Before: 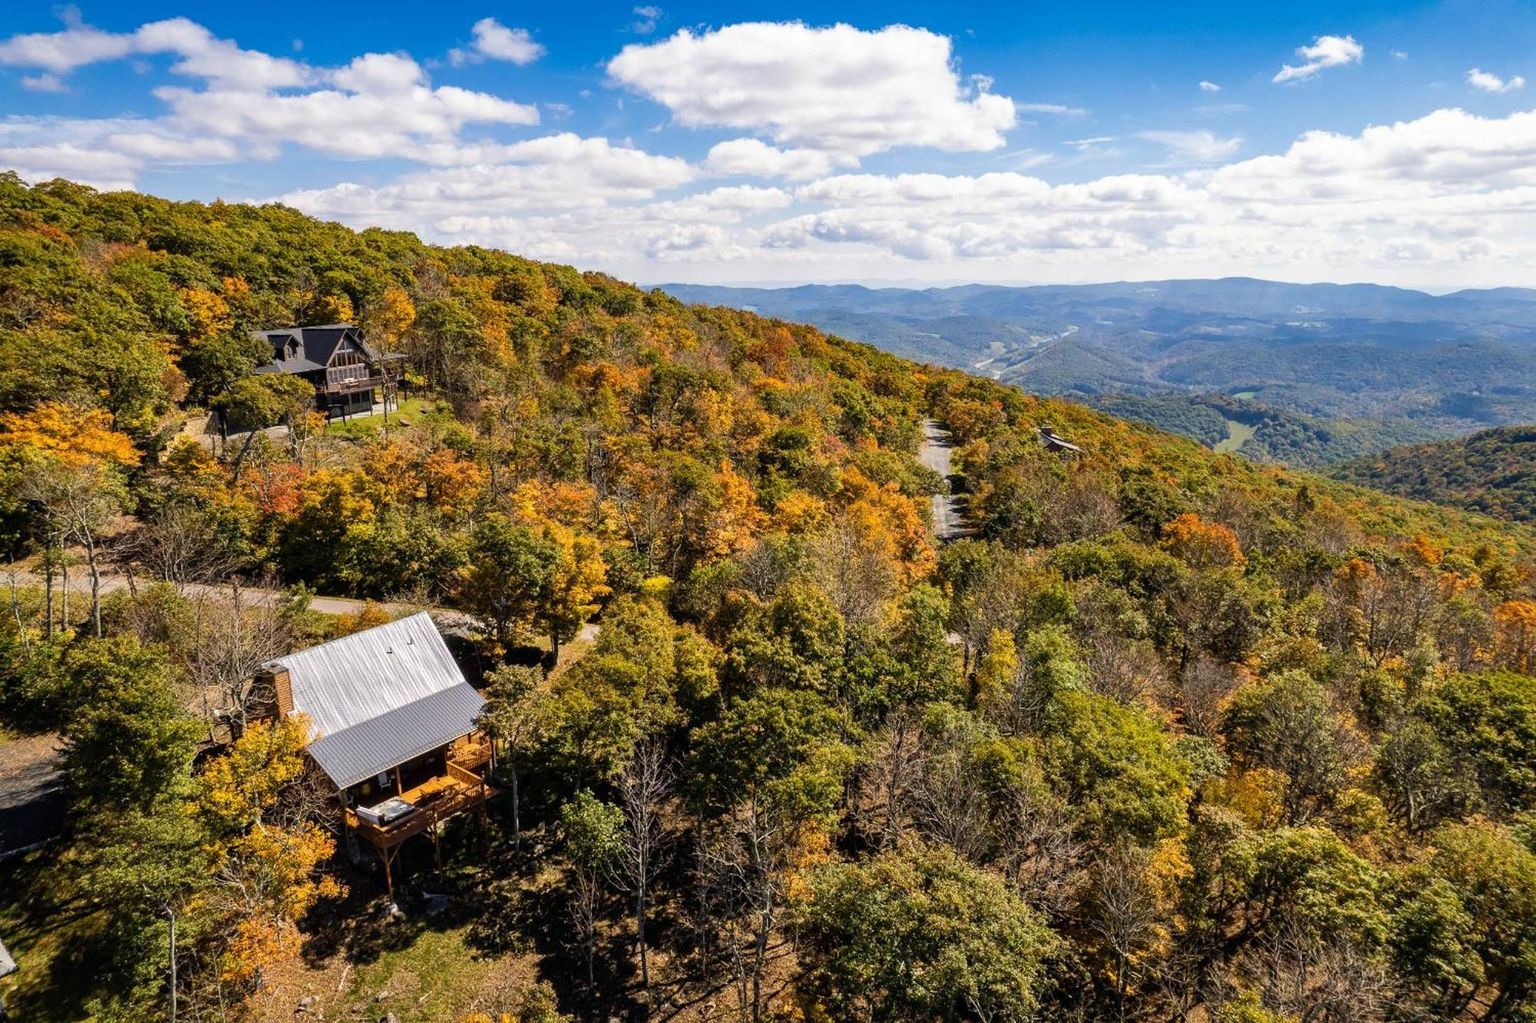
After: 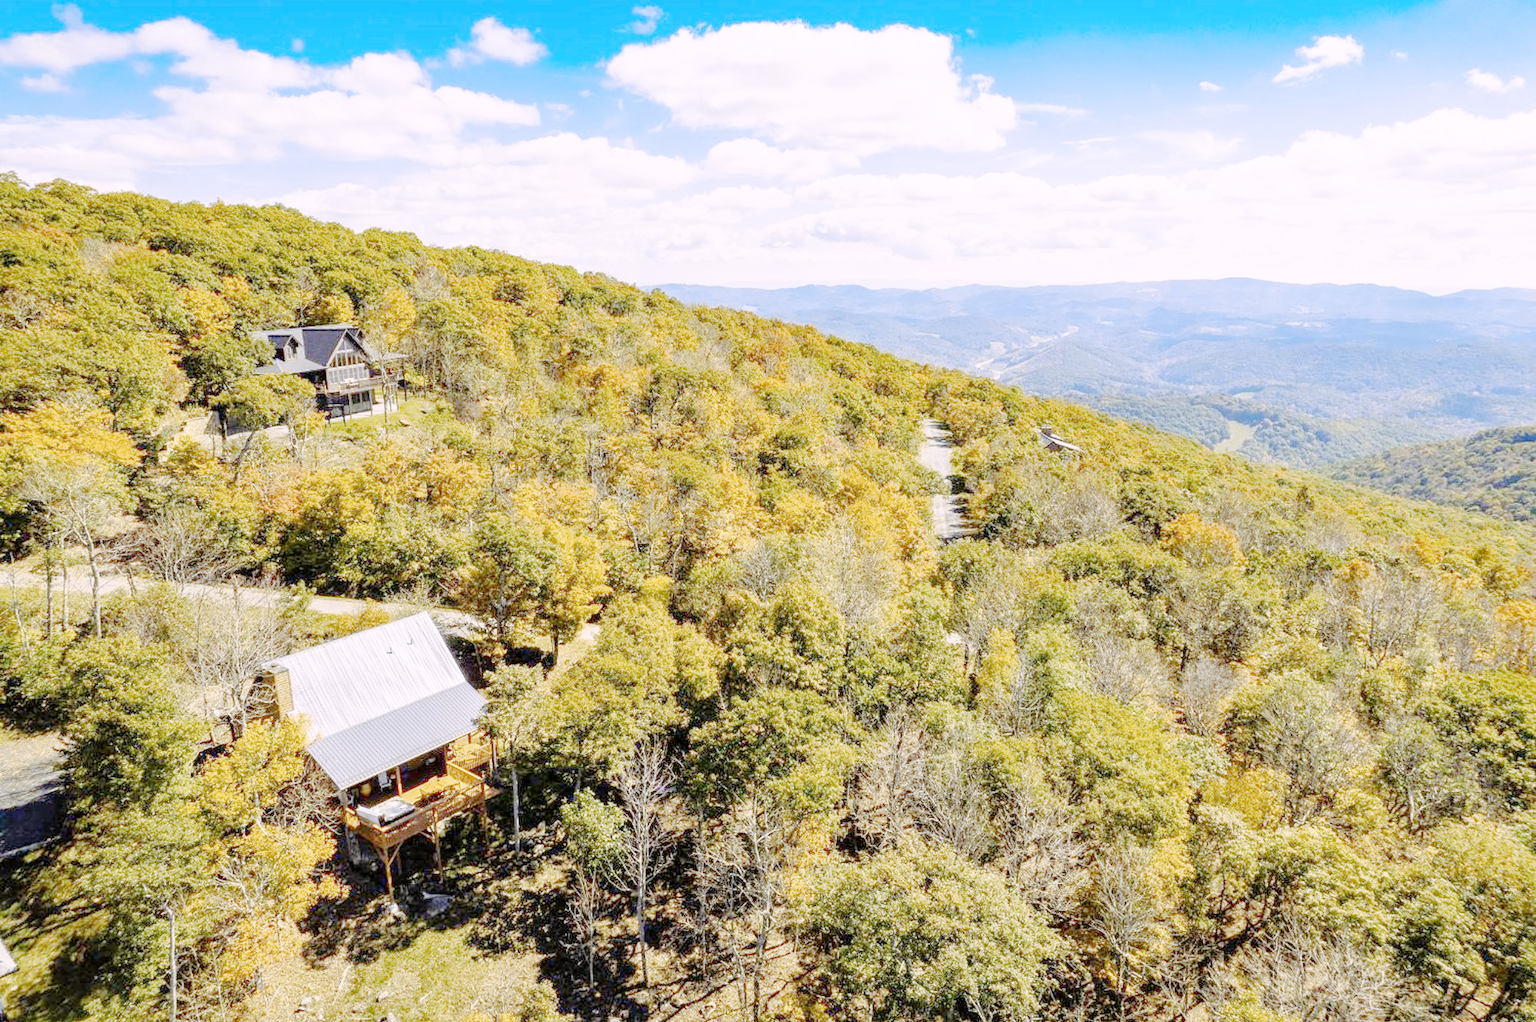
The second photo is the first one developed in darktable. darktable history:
tone curve: curves: ch0 [(0, 0) (0.003, 0) (0.011, 0.001) (0.025, 0.003) (0.044, 0.005) (0.069, 0.012) (0.1, 0.023) (0.136, 0.039) (0.177, 0.088) (0.224, 0.15) (0.277, 0.24) (0.335, 0.337) (0.399, 0.437) (0.468, 0.535) (0.543, 0.629) (0.623, 0.71) (0.709, 0.782) (0.801, 0.856) (0.898, 0.94) (1, 1)], preserve colors none
color look up table: target L [98.57, 85.81, 79.82, 79.72, 69.87, 48.05, 68.42, 64.48, 62.2, 59.8, 61.14, 40.08, 34.65, 25.8, 23.85, 200.63, 85.99, 84.7, 71.01, 65.71, 62.3, 56.52, 45.88, 55.14, 40.89, 37.01, 44.1, 36.73, 9.656, 84.34, 78.84, 71.88, 64.6, 64.2, 58.34, 61.4, 60.38, 43.56, 44.09, 48.69, 39.88, 36.13, 17.58, 15.52, 85.39, 77.92, 64.11, 49.94, 32.15], target a [8.461, -1.946, -2.742, -38, -49.1, -37.81, -24.89, -41.56, -43.72, -9.313, -5.421, -28.82, -24.18, -1.401, -12.45, 0, 2.078, 9.747, 9.09, 10.66, 51.7, 68.37, 52.66, 53.24, 27.67, 4.317, 52.12, 33.44, 17.64, 13.38, 28.34, 19.61, 63.43, 68.46, 2.102, -13.69, 9.889, 25.35, 9.27, 54.35, 41.03, 28.68, 5.355, 15.83, -10.74, -40.11, -24.41, -22.19, 5.717], target b [1.604, 24.42, 60.41, -35.05, -7.43, 35.93, -4.636, 45.58, 1.016, 51.07, 20.21, 26.05, 24.12, 21.01, 3.25, 0, 42.6, 21.39, 60.51, 48.89, 20.81, -5.45, 28.44, 0.613, 4.967, 14.39, 25.54, 31.15, 17.31, -27.35, -12.15, -43.11, -31.97, -46.73, -10.78, -59.07, -59.83, -31.69, -65.94, -63.76, -44.75, -78.4, -3.911, -28.73, -26.95, -38.61, -50.22, -18.91, -38.35], num patches 49
